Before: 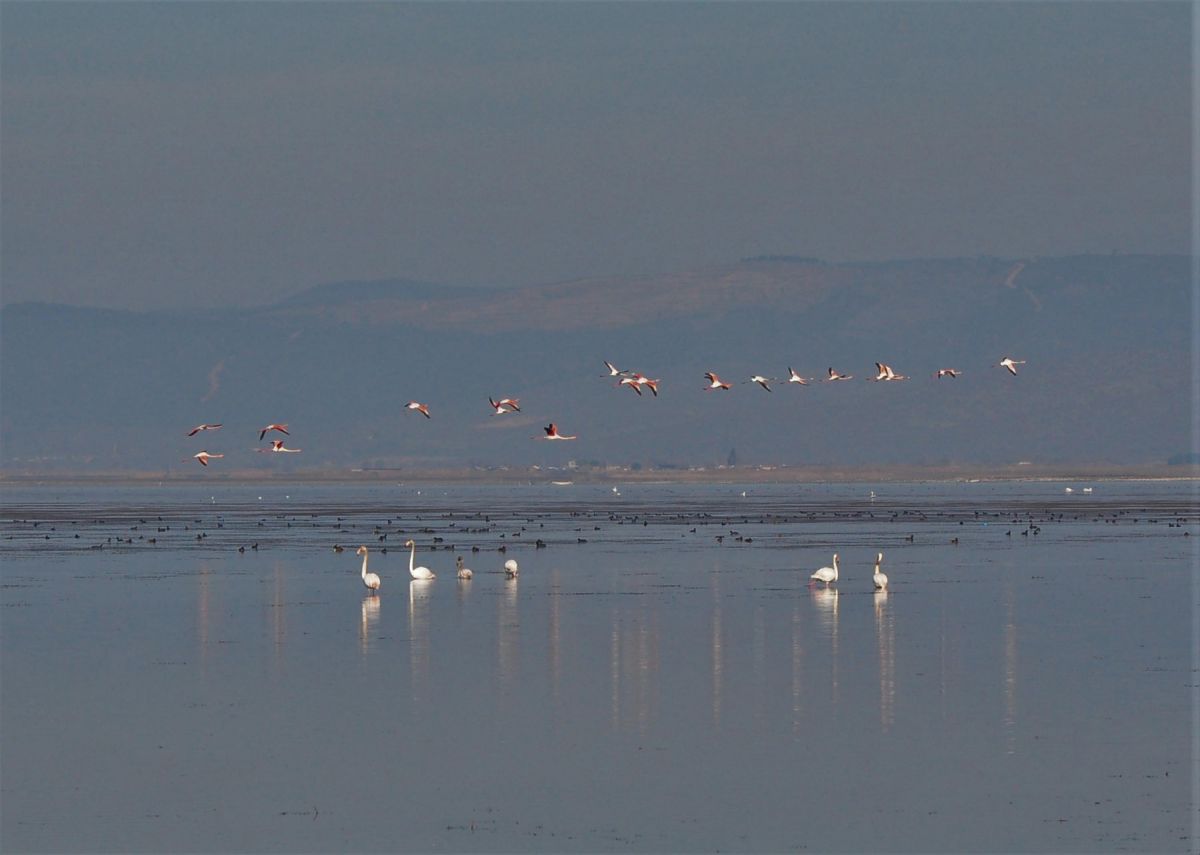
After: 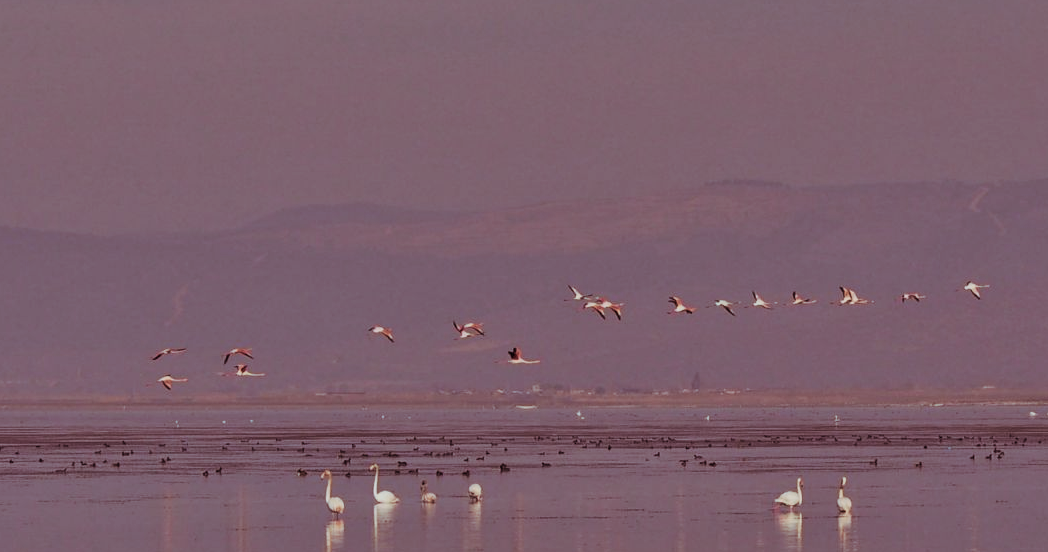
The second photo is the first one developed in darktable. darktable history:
split-toning: highlights › hue 180°
crop: left 3.015%, top 8.969%, right 9.647%, bottom 26.457%
velvia: on, module defaults
filmic rgb: black relative exposure -7.65 EV, white relative exposure 4.56 EV, hardness 3.61
shadows and highlights: low approximation 0.01, soften with gaussian
